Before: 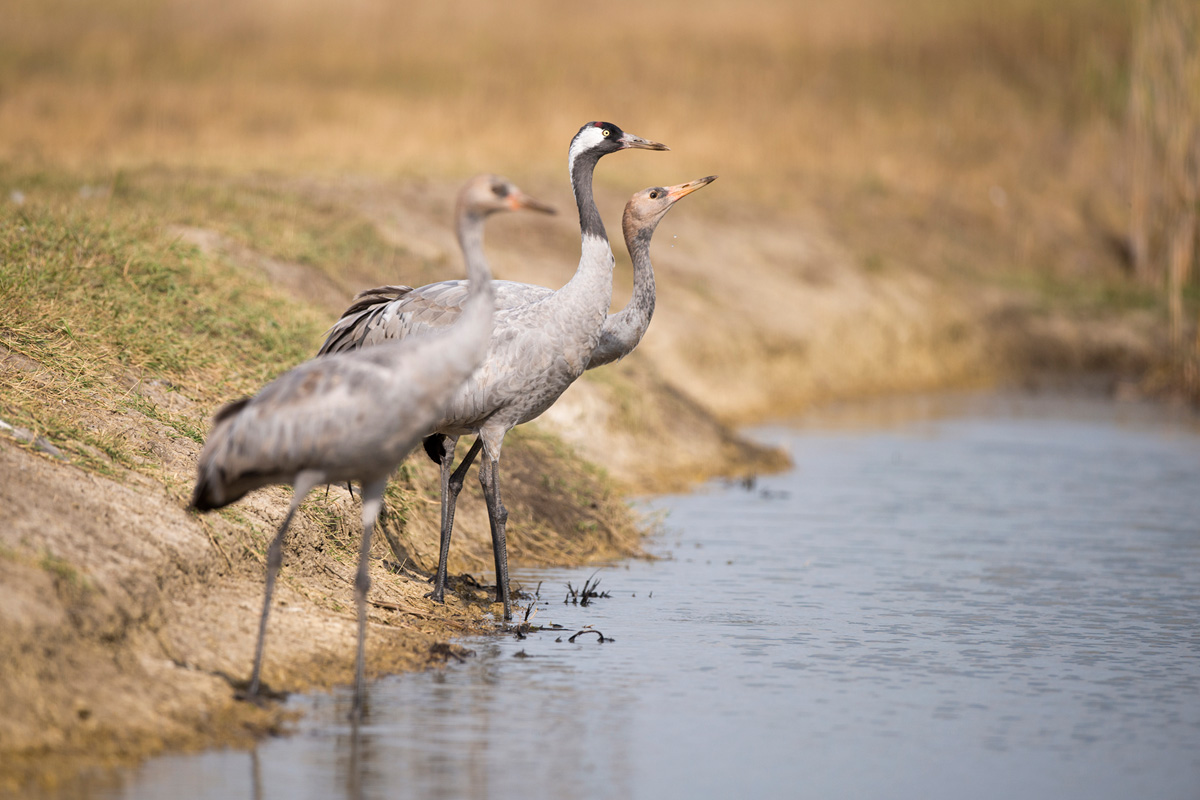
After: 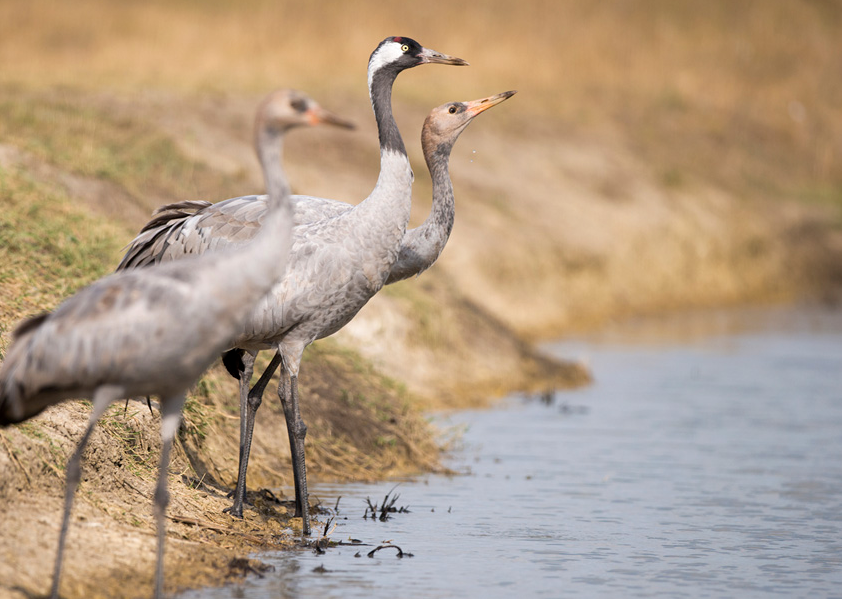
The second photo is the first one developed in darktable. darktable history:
exposure: black level correction 0.001, exposure 0.015 EV, compensate highlight preservation false
crop and rotate: left 16.828%, top 10.718%, right 12.926%, bottom 14.368%
tone equalizer: mask exposure compensation -0.487 EV
